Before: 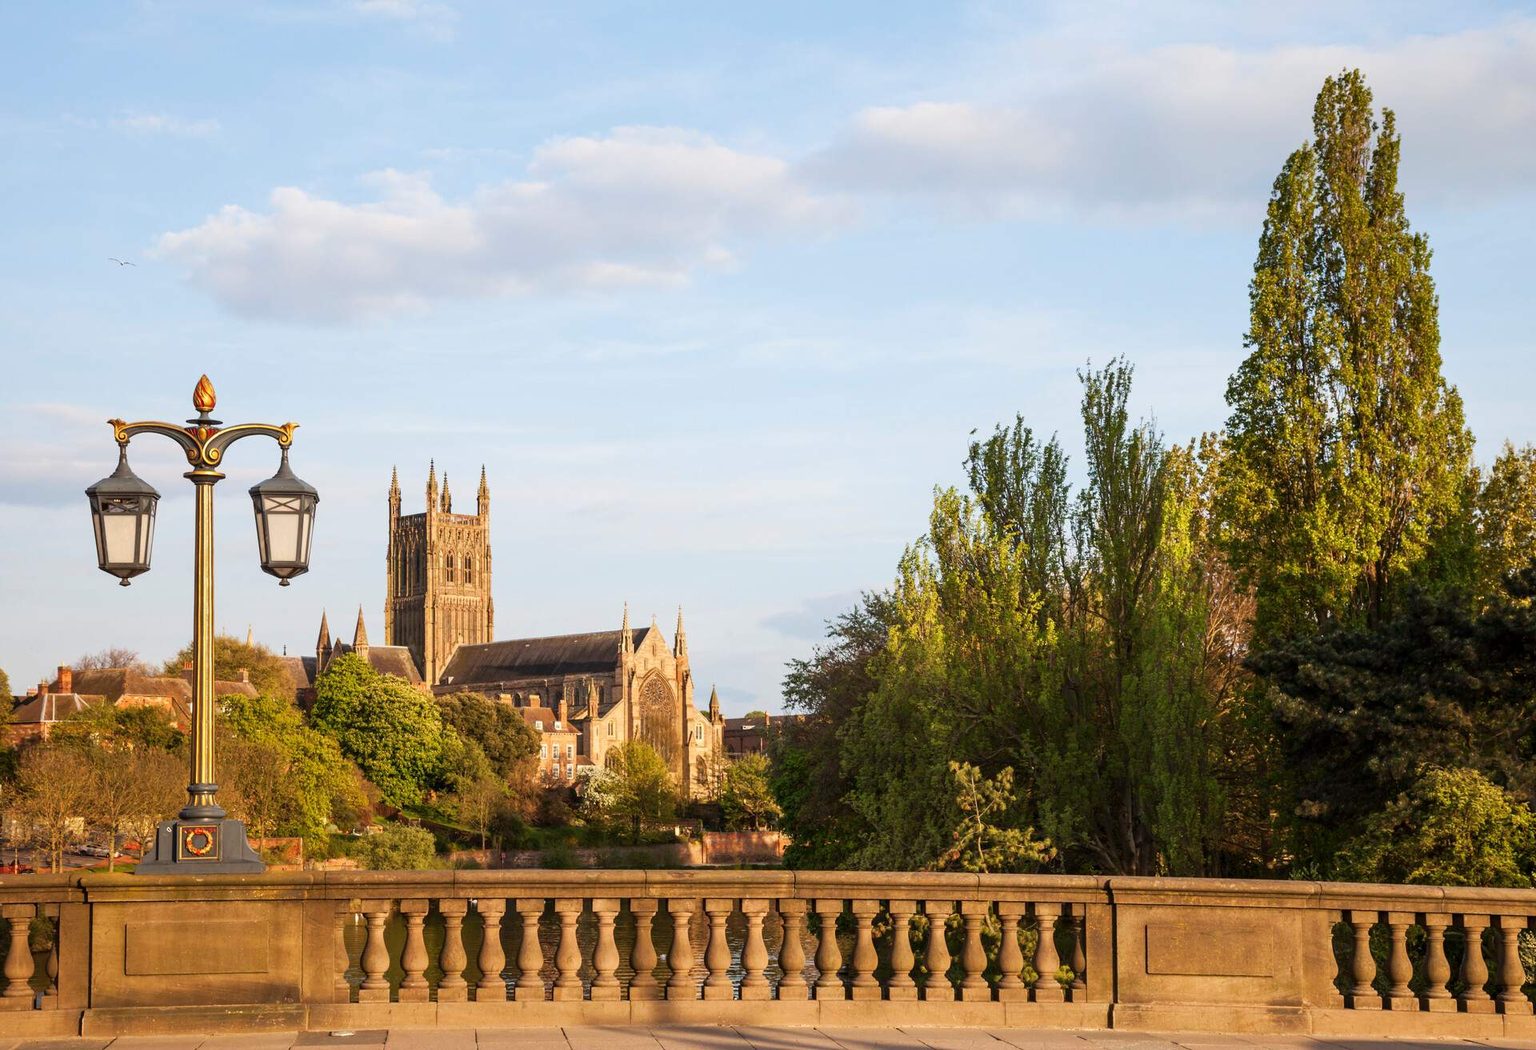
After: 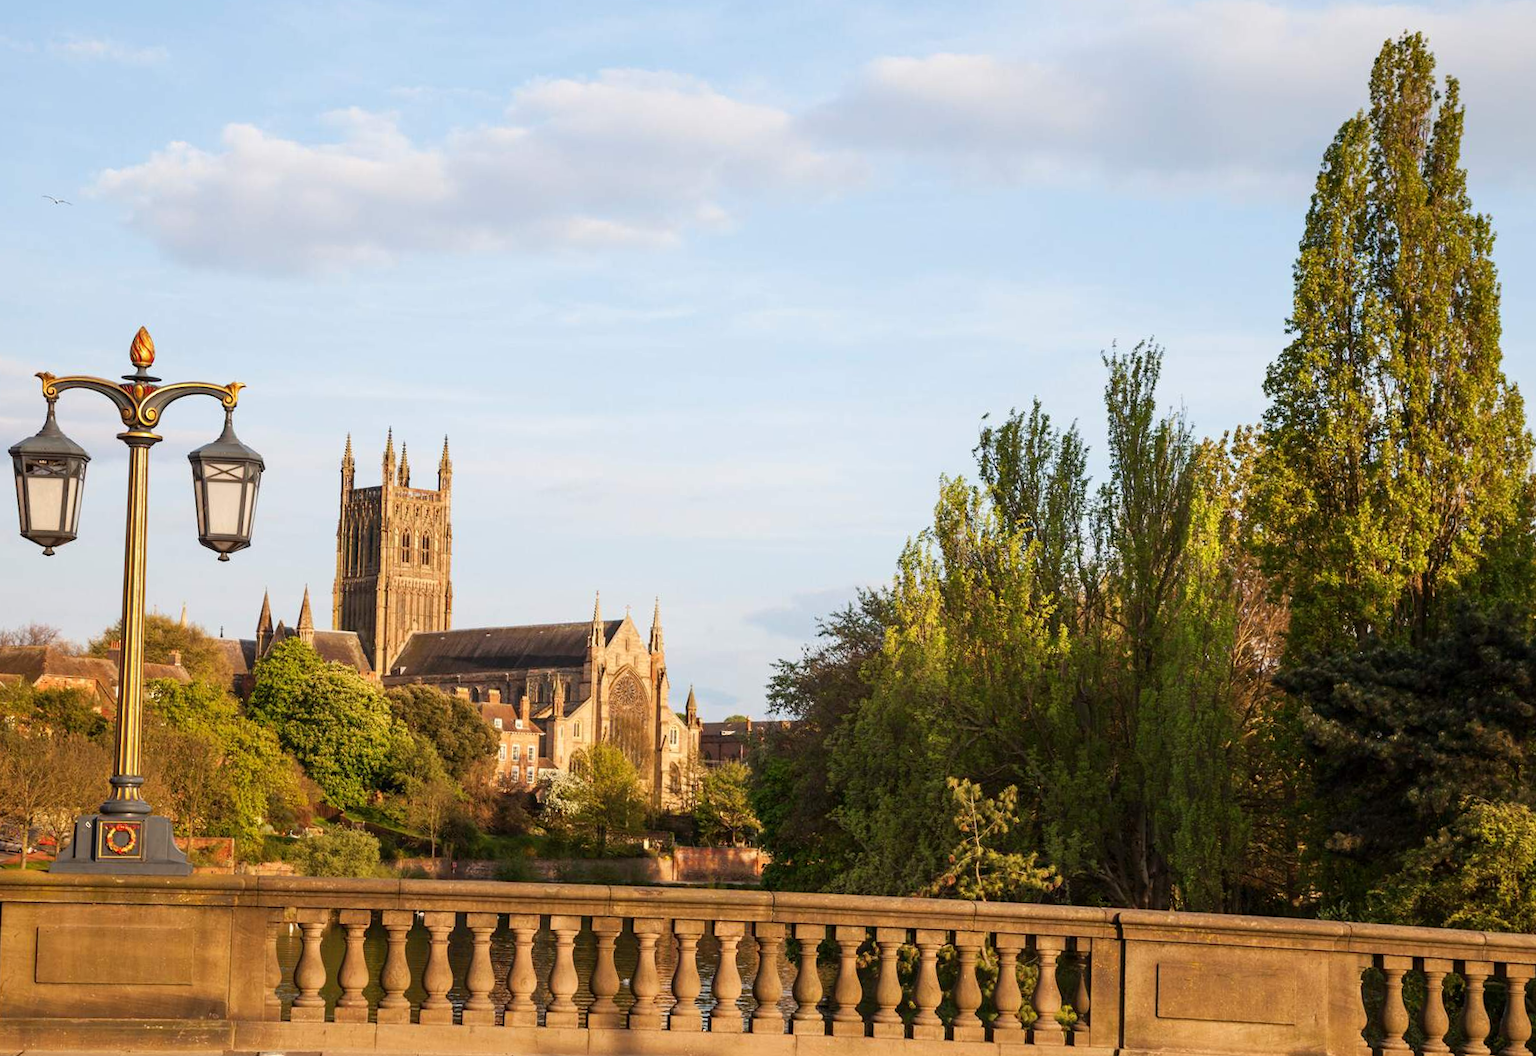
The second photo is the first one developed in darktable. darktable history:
crop and rotate: angle -1.84°, left 3.078%, top 3.643%, right 1.64%, bottom 0.465%
